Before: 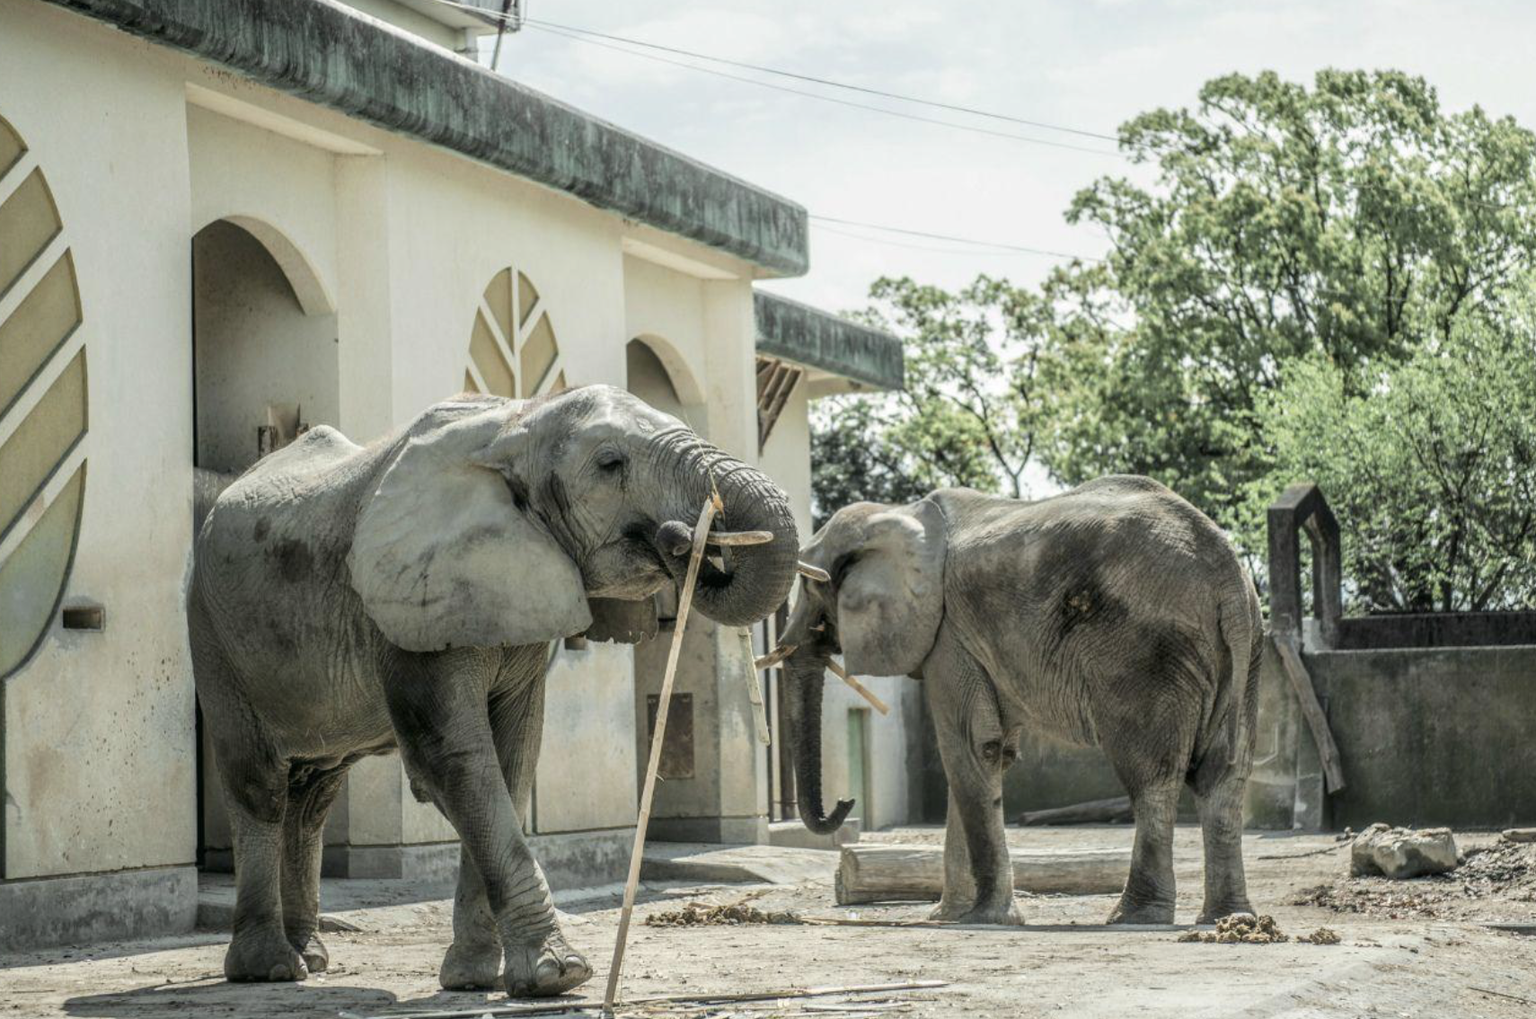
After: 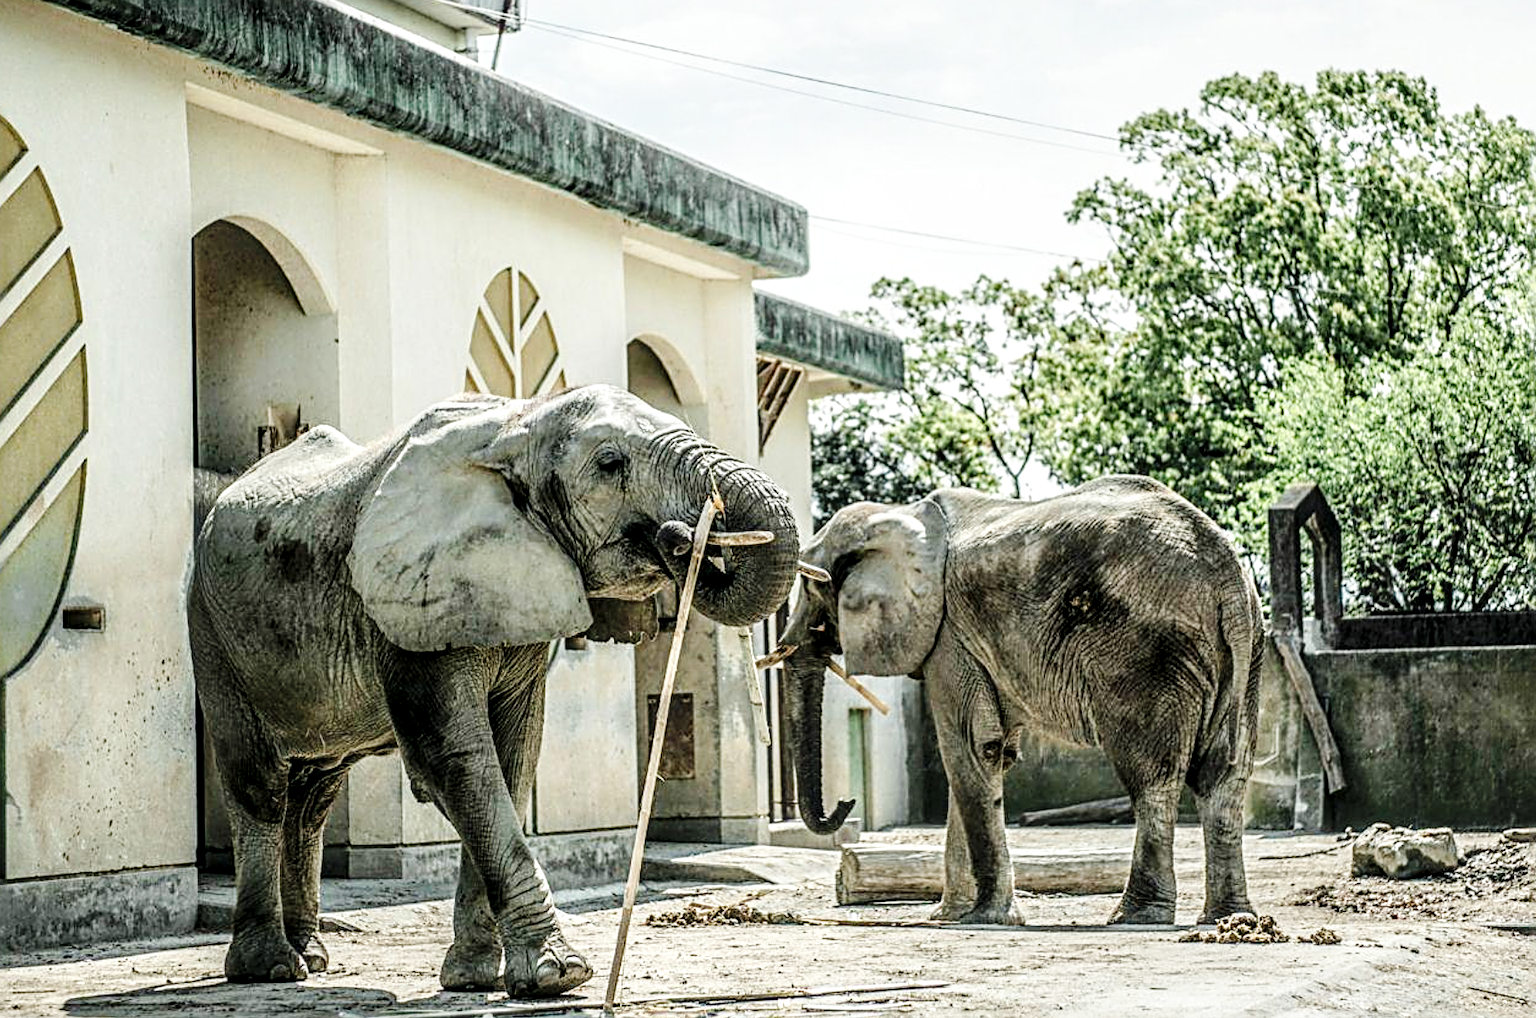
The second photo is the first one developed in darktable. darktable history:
white balance: emerald 1
sharpen: radius 3.025, amount 0.757
local contrast: detail 140%
base curve: curves: ch0 [(0, 0) (0.036, 0.025) (0.121, 0.166) (0.206, 0.329) (0.605, 0.79) (1, 1)], preserve colors none
